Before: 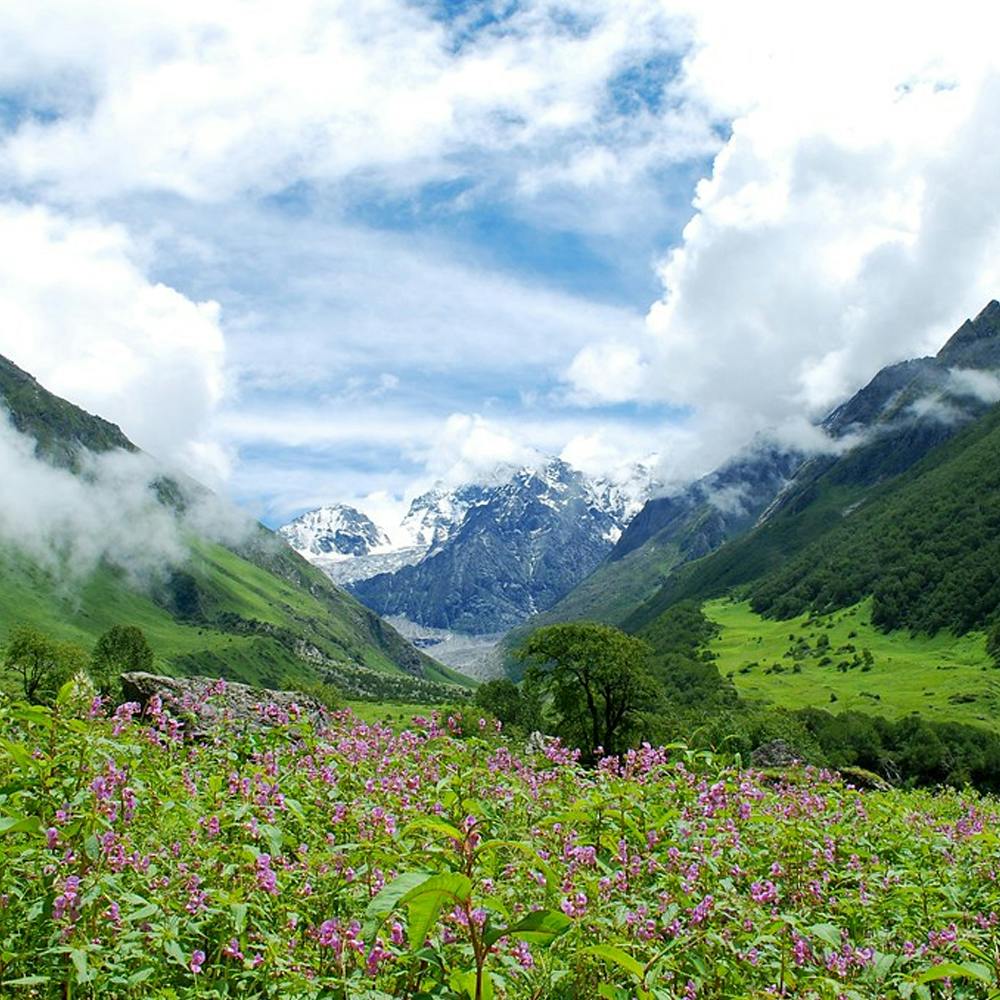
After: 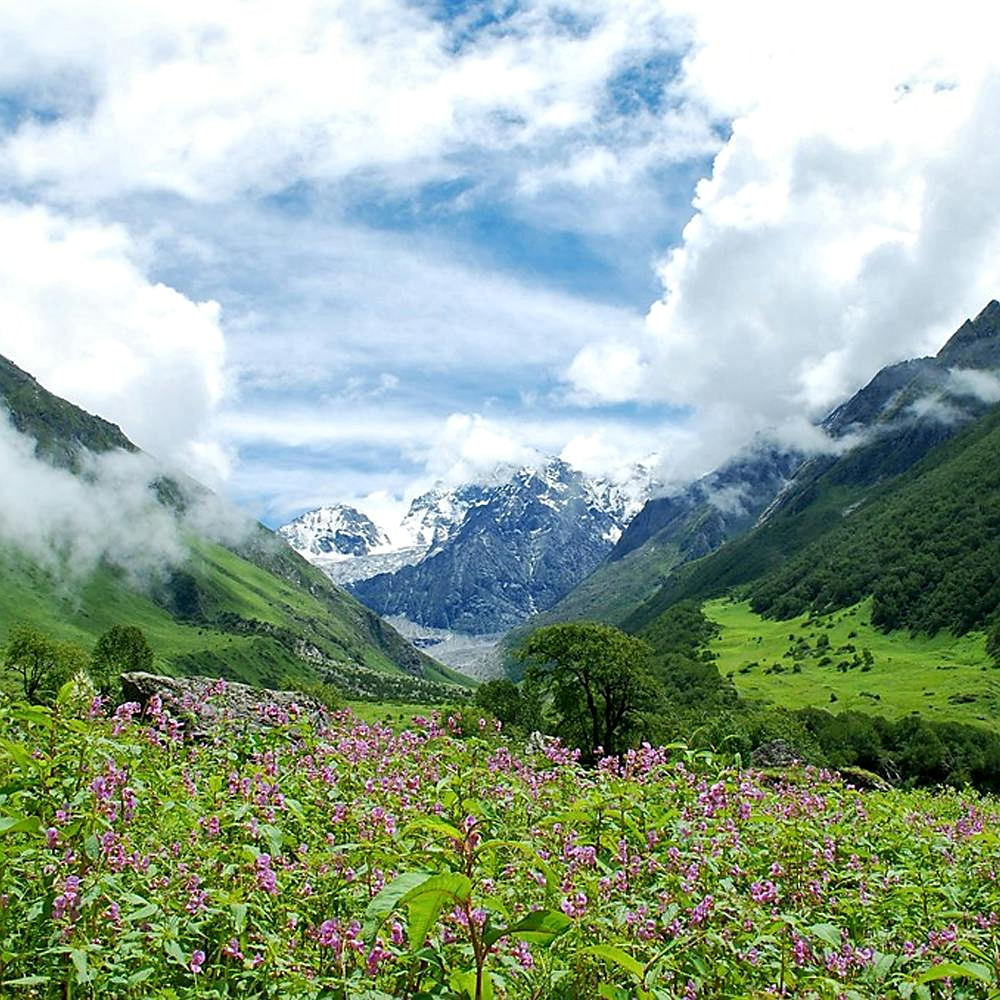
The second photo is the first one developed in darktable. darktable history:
local contrast: mode bilateral grid, contrast 19, coarseness 51, detail 120%, midtone range 0.2
sharpen: radius 1.85, amount 0.403, threshold 1.492
